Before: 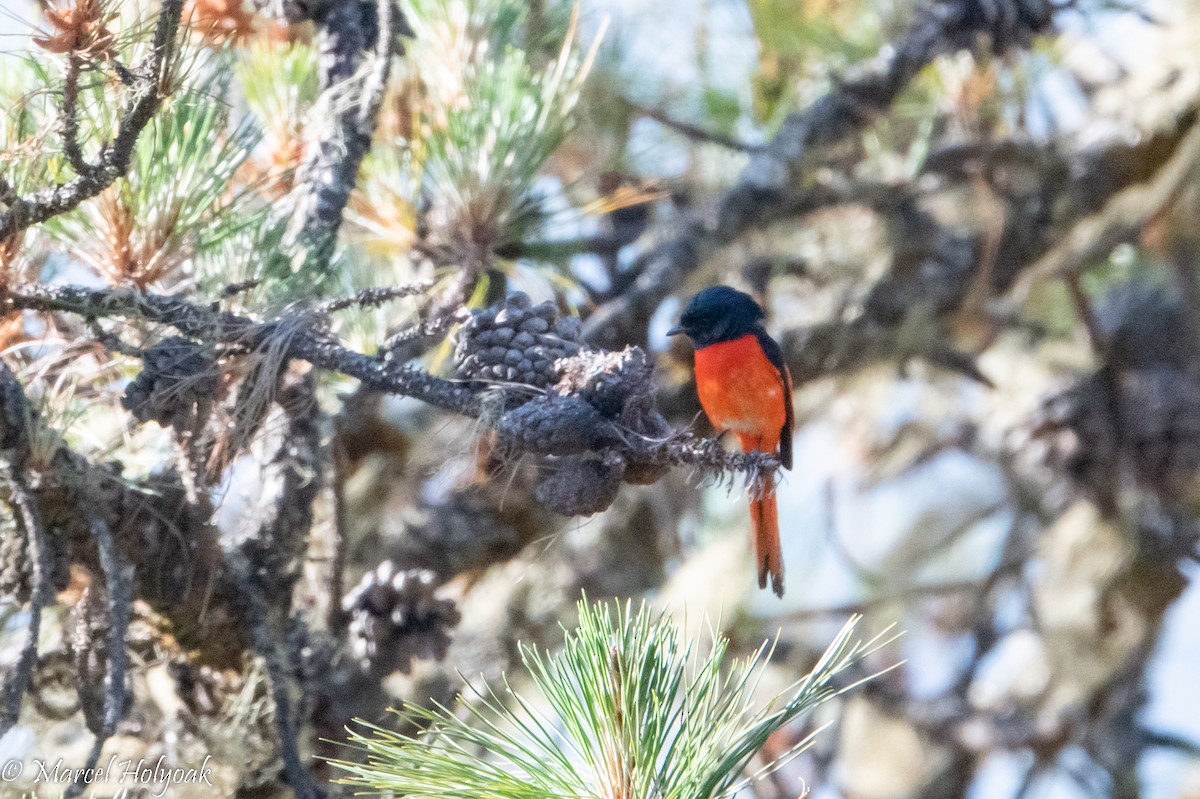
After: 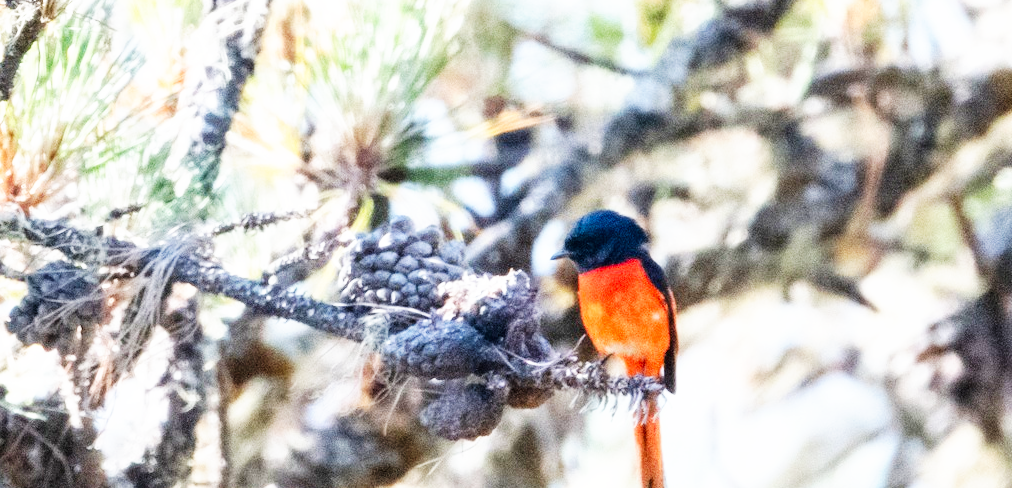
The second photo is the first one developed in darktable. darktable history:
crop and rotate: left 9.672%, top 9.598%, right 5.988%, bottom 29.307%
base curve: curves: ch0 [(0, 0) (0.007, 0.004) (0.027, 0.03) (0.046, 0.07) (0.207, 0.54) (0.442, 0.872) (0.673, 0.972) (1, 1)], preserve colors none
exposure: black level correction 0, exposure 0 EV, compensate exposure bias true, compensate highlight preservation false
